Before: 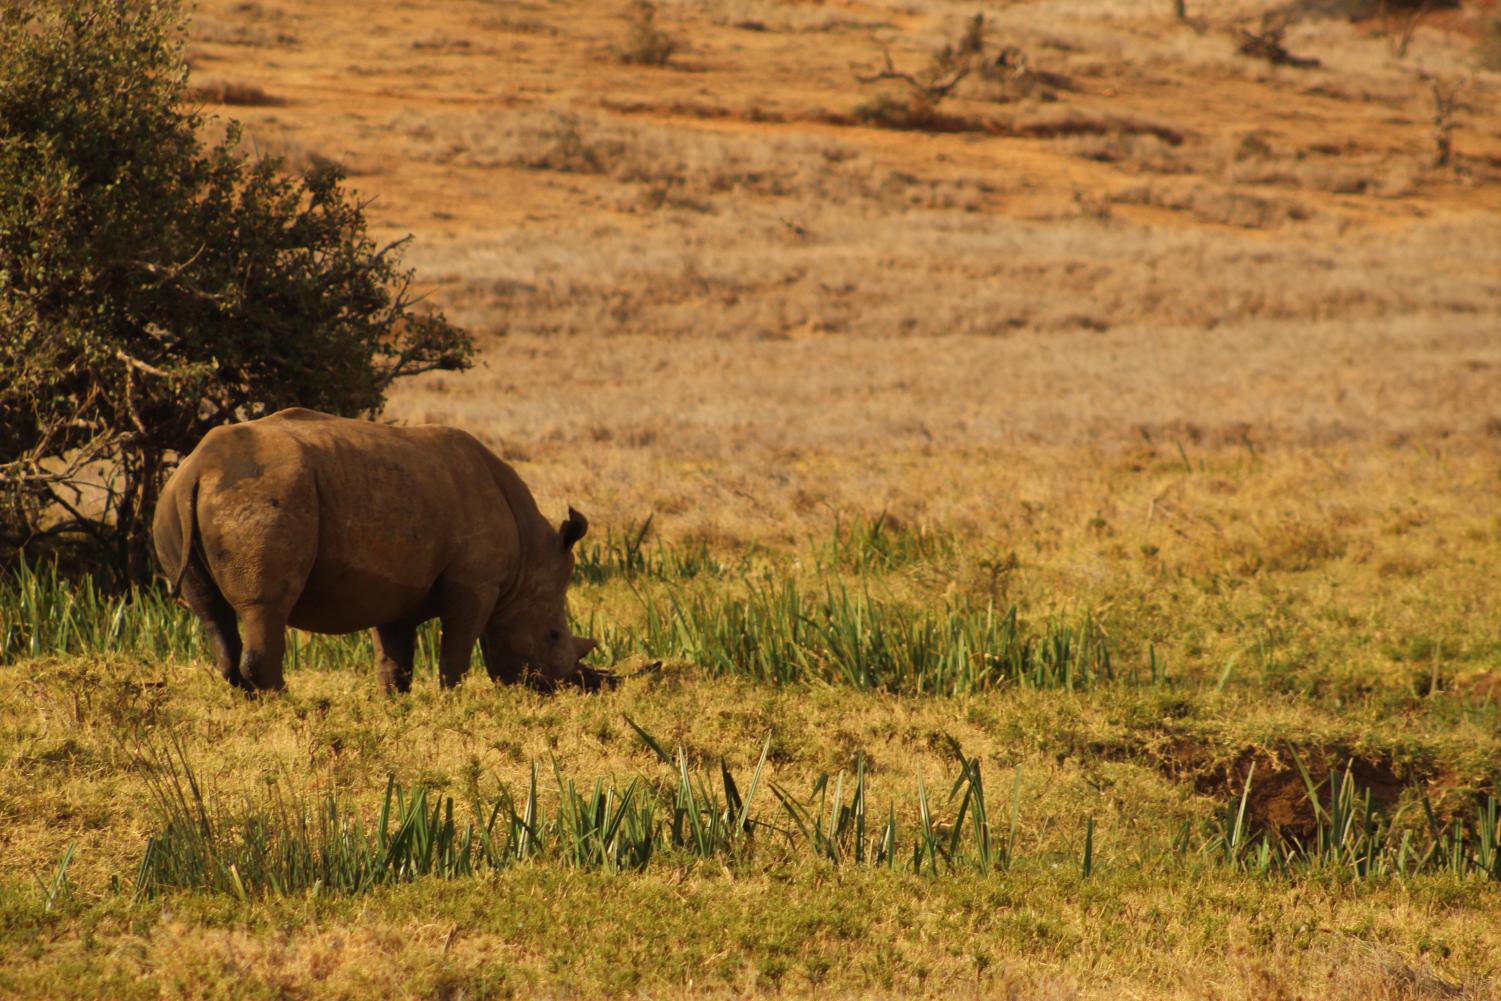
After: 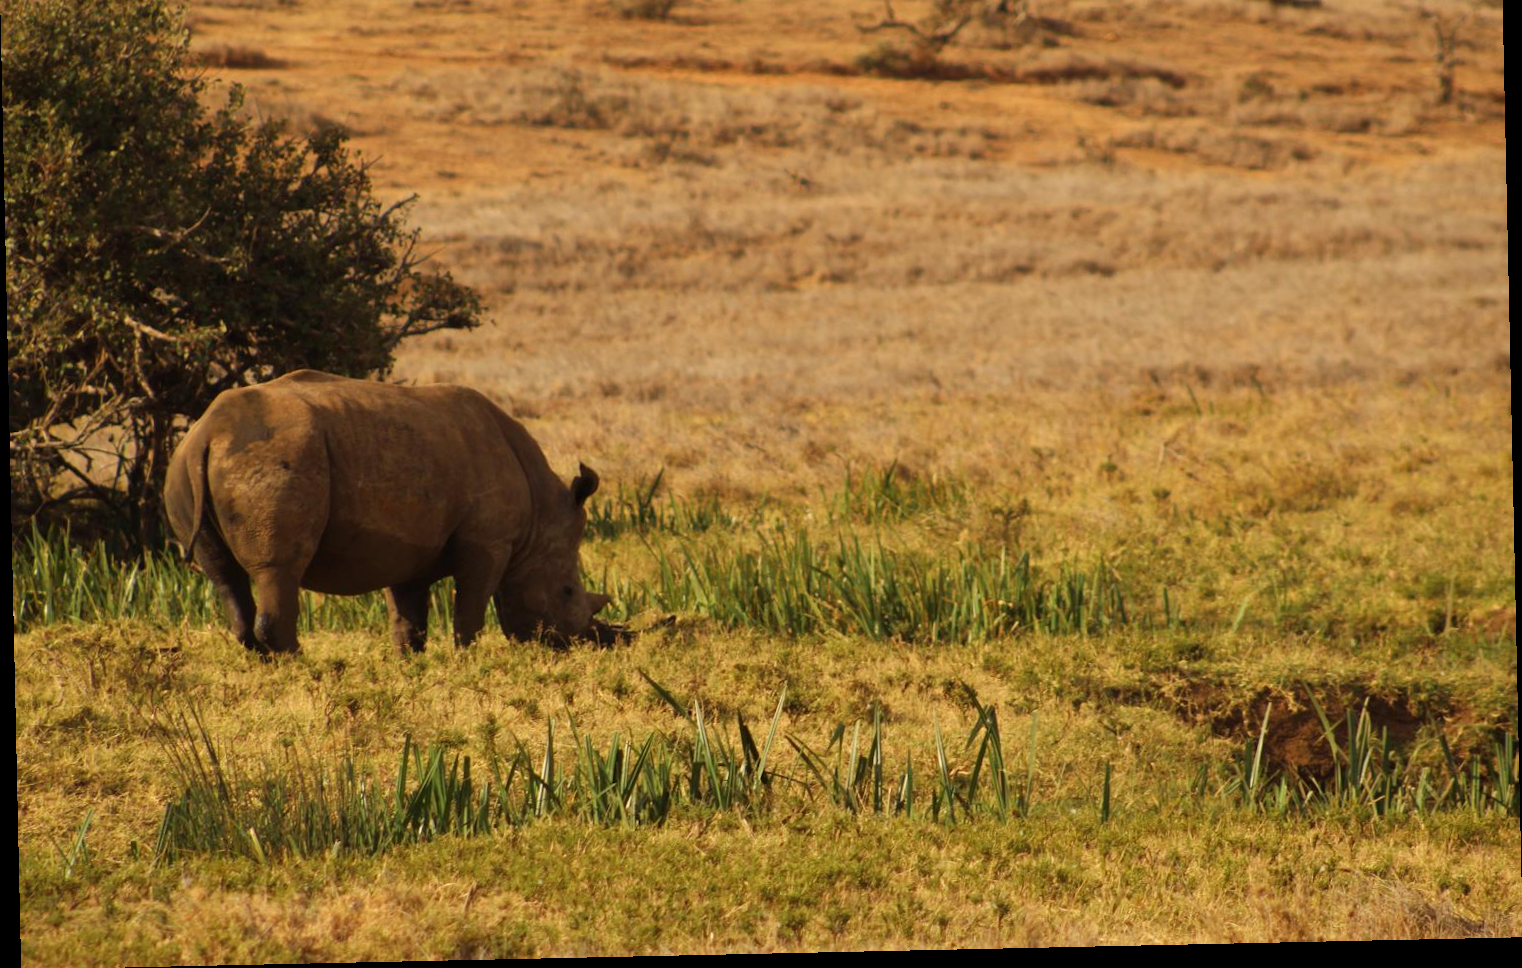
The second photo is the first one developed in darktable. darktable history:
rotate and perspective: rotation -1.24°, automatic cropping off
crop and rotate: top 6.25%
